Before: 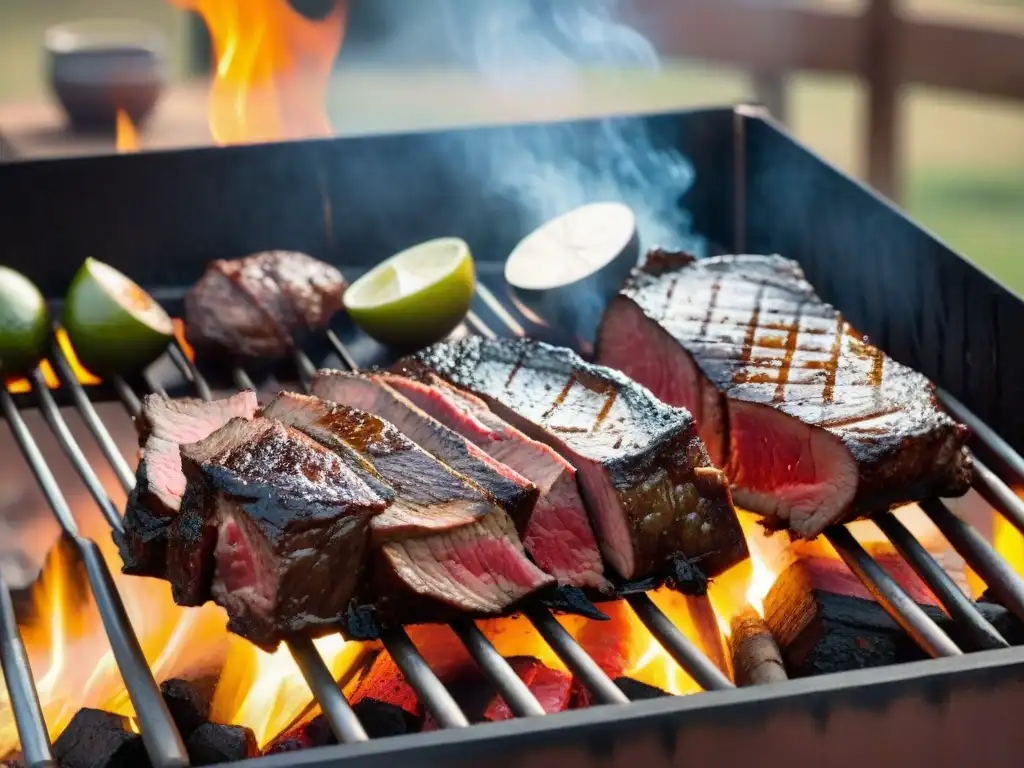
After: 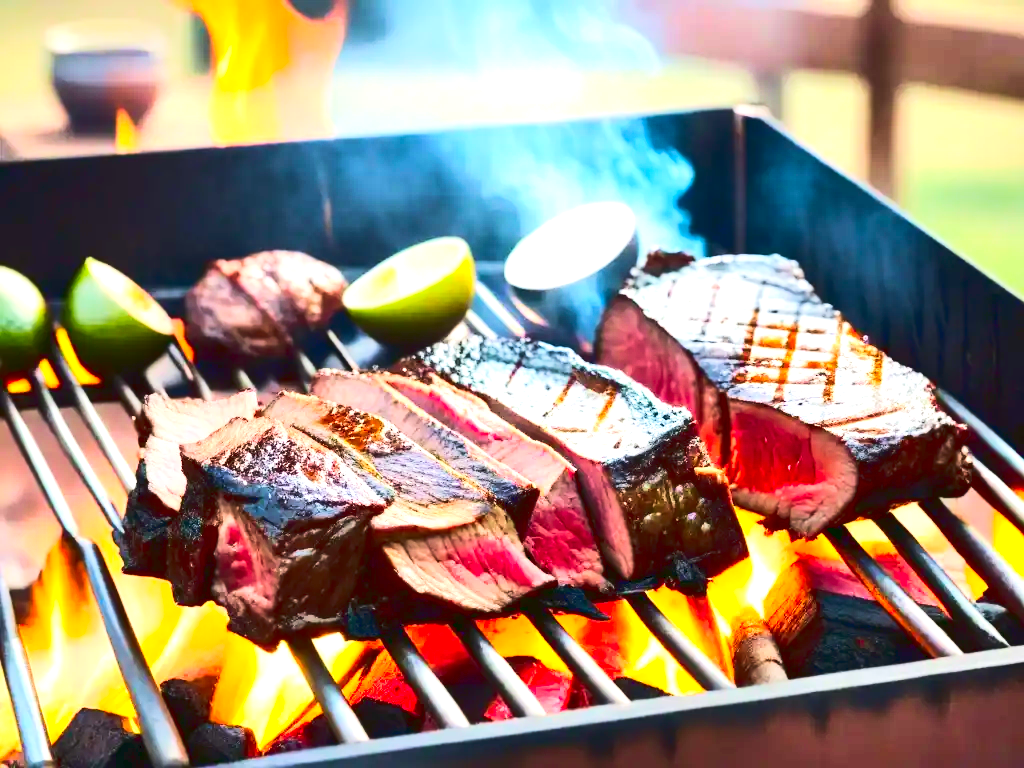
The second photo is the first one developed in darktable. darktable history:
tone curve: curves: ch0 [(0, 0) (0.003, 0.045) (0.011, 0.054) (0.025, 0.069) (0.044, 0.083) (0.069, 0.101) (0.1, 0.119) (0.136, 0.146) (0.177, 0.177) (0.224, 0.221) (0.277, 0.277) (0.335, 0.362) (0.399, 0.452) (0.468, 0.571) (0.543, 0.666) (0.623, 0.758) (0.709, 0.853) (0.801, 0.896) (0.898, 0.945) (1, 1)], color space Lab, linked channels, preserve colors none
contrast brightness saturation: contrast 0.161, saturation 0.314
exposure: exposure 1 EV, compensate highlight preservation false
velvia: on, module defaults
